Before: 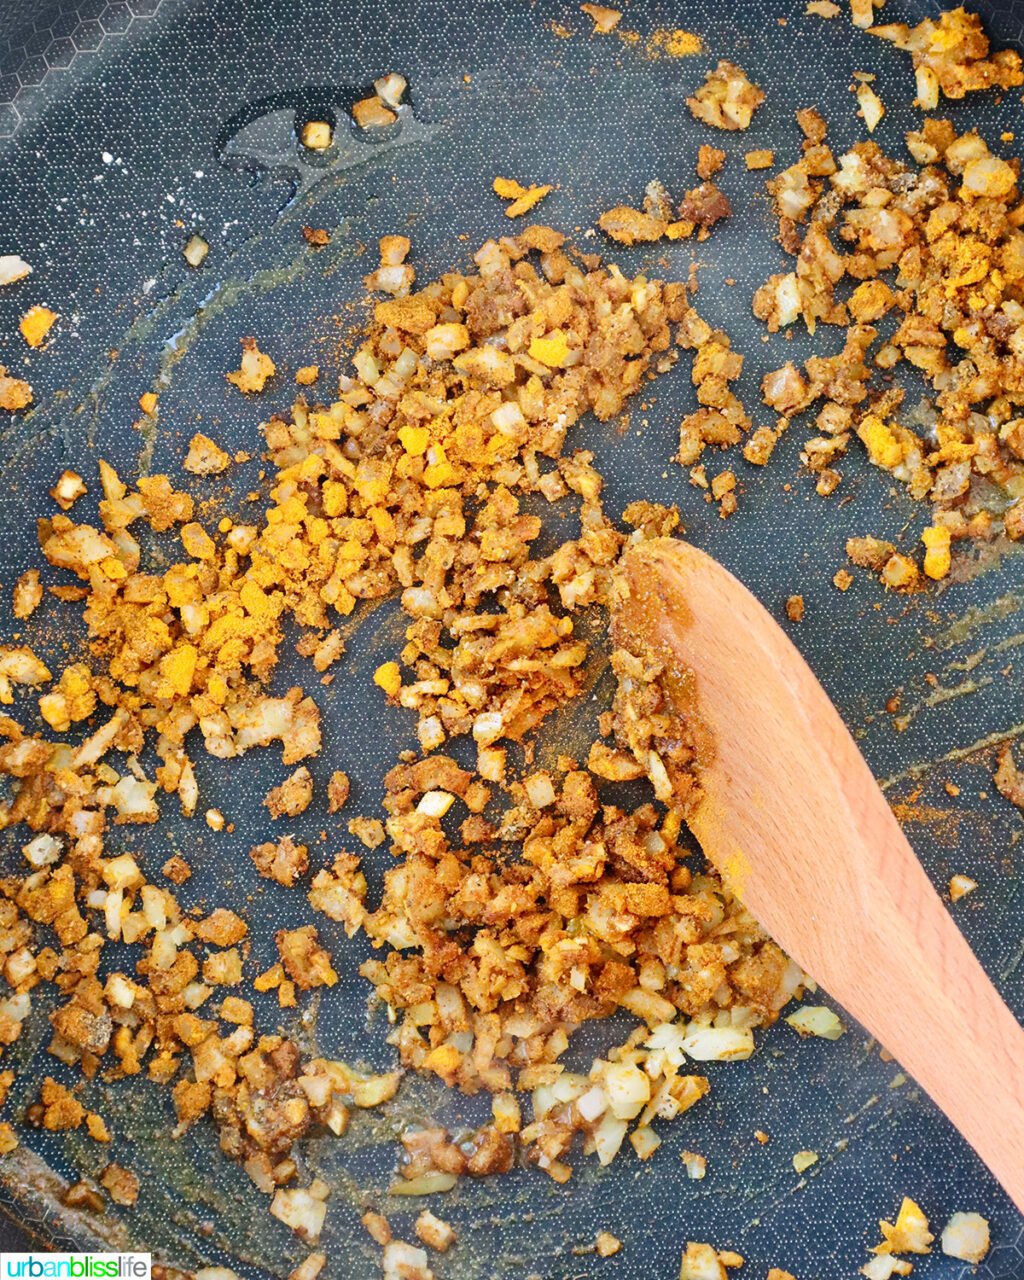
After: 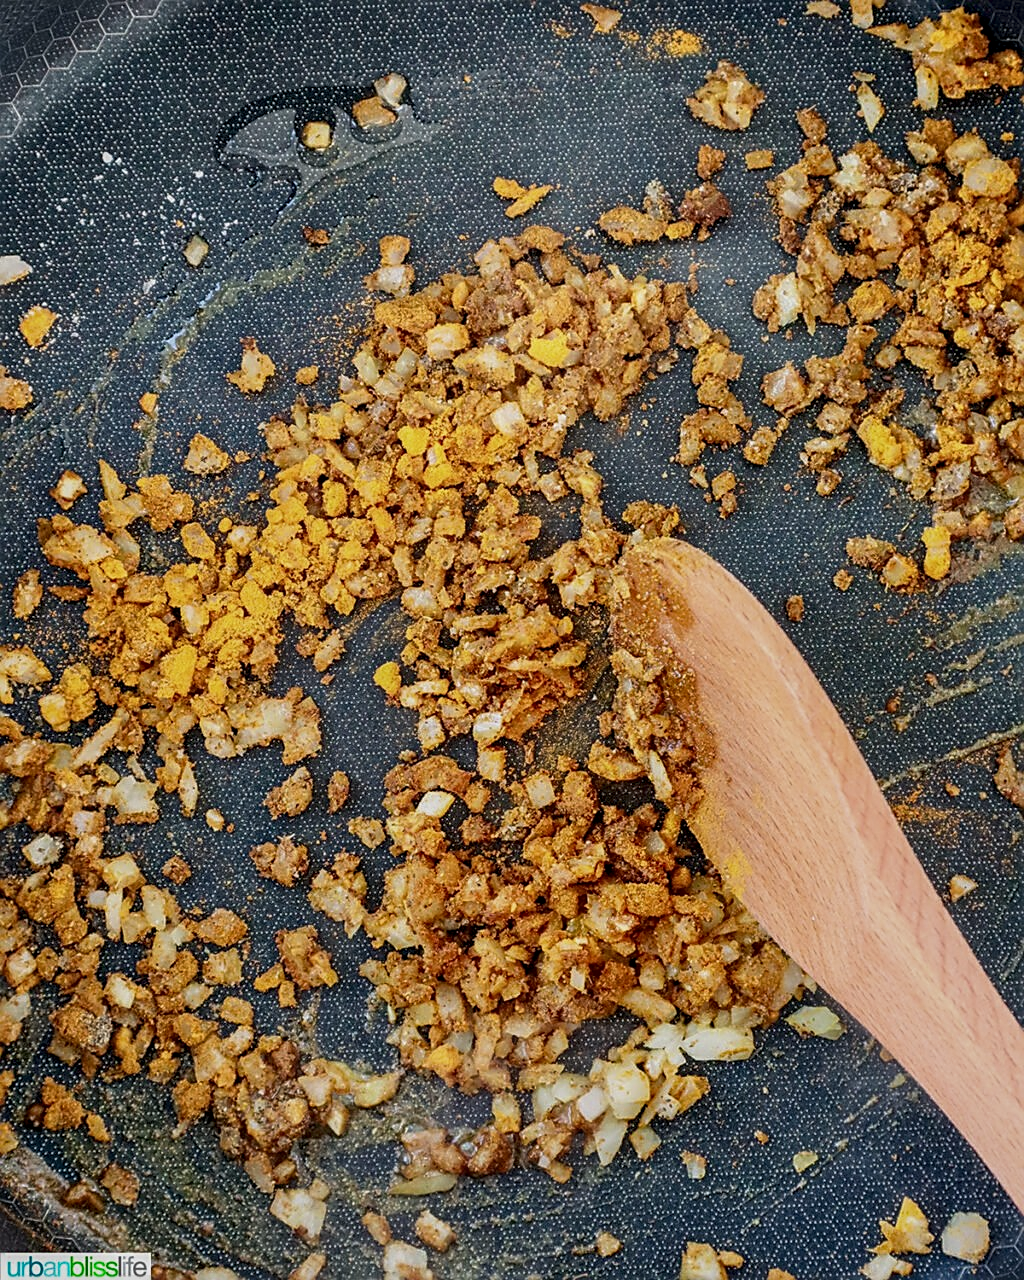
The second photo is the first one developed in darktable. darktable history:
exposure: black level correction 0, exposure -0.766 EV, compensate highlight preservation false
local contrast: detail 150%
sharpen: amount 0.6
